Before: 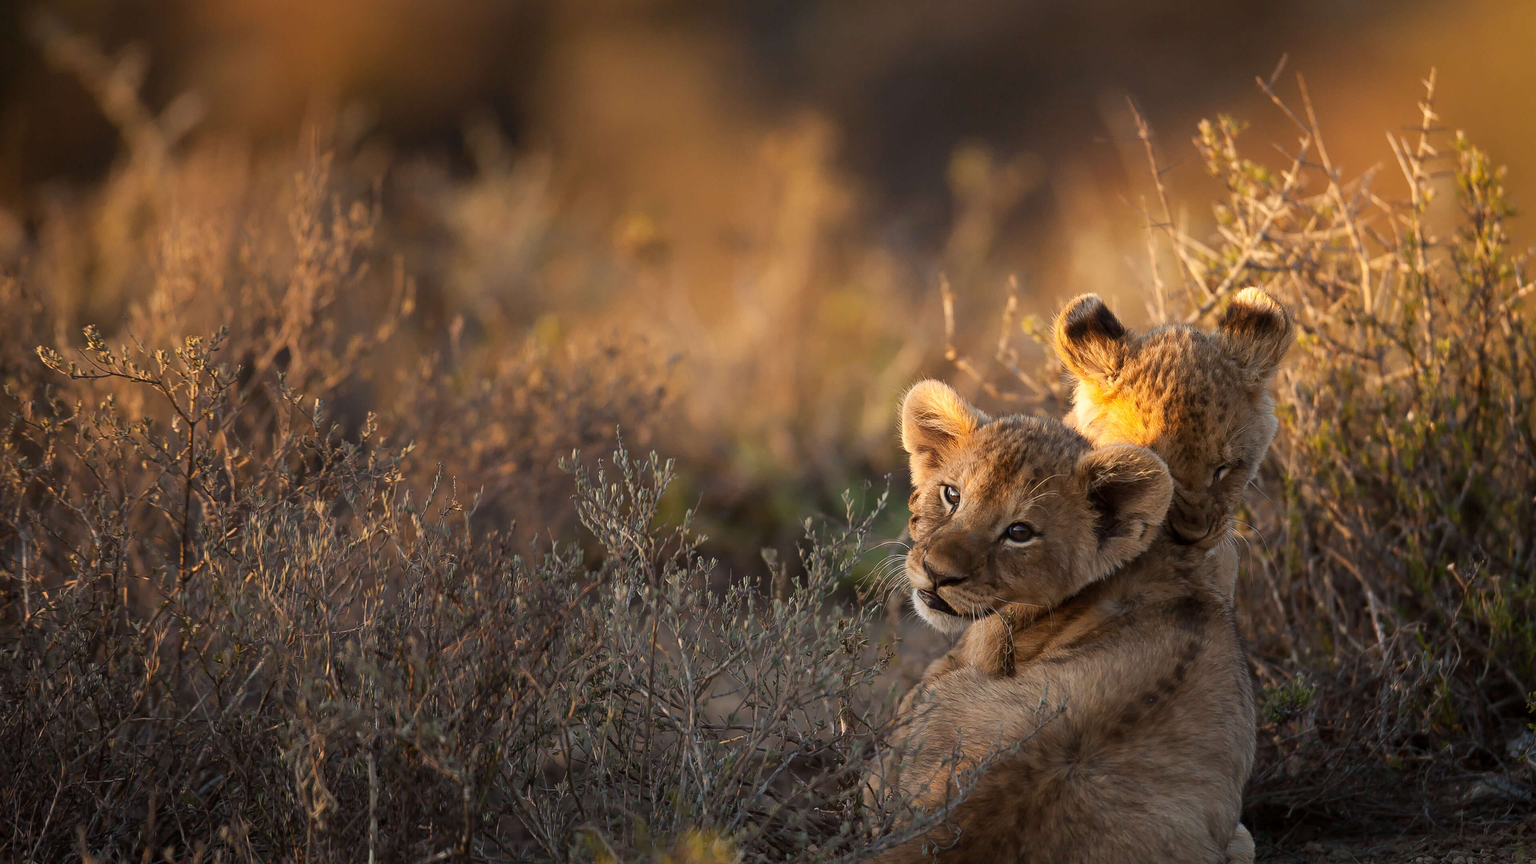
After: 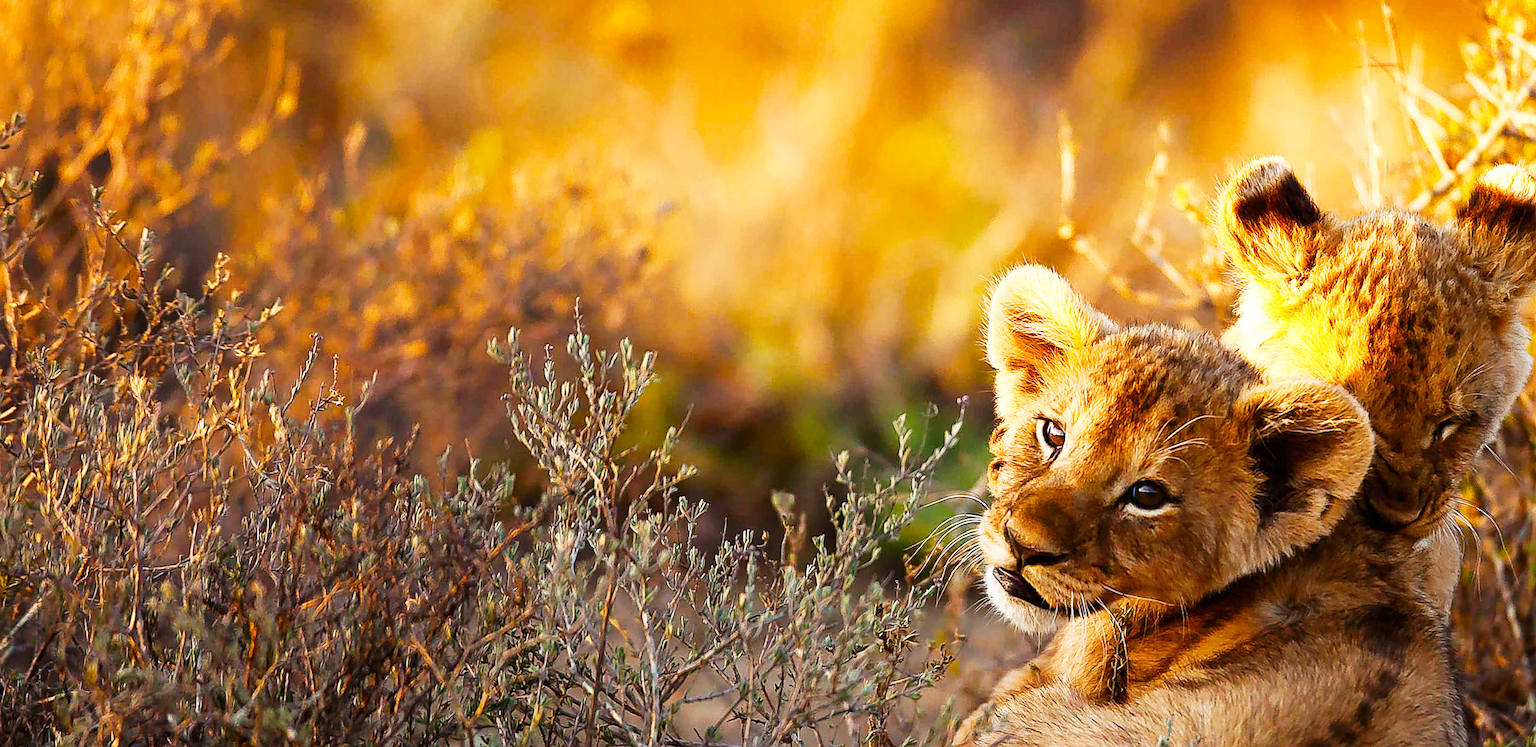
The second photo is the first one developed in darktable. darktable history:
crop and rotate: angle -4.12°, left 9.902%, top 20.97%, right 12.463%, bottom 11.827%
color balance rgb: perceptual saturation grading › global saturation 26.959%, perceptual saturation grading › highlights -27.744%, perceptual saturation grading › mid-tones 15.234%, perceptual saturation grading › shadows 33.655%
sharpen: on, module defaults
base curve: curves: ch0 [(0, 0) (0.007, 0.004) (0.027, 0.03) (0.046, 0.07) (0.207, 0.54) (0.442, 0.872) (0.673, 0.972) (1, 1)], preserve colors none
